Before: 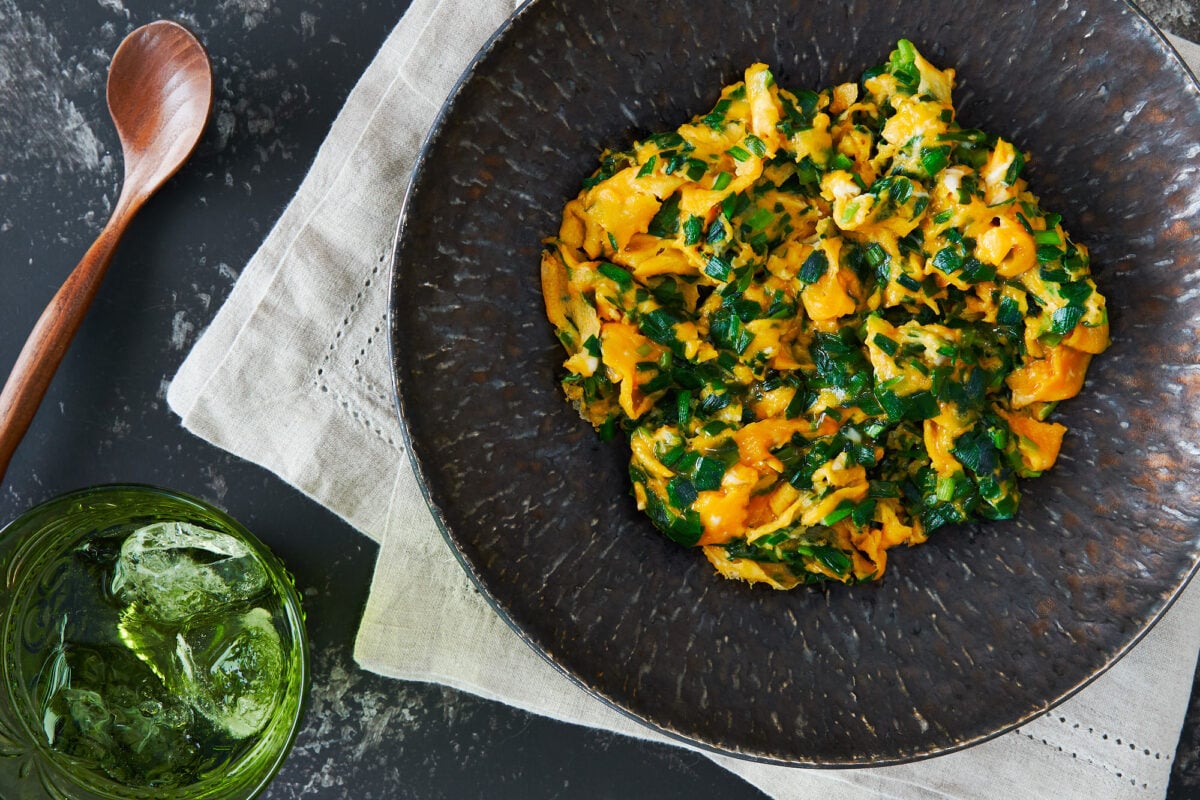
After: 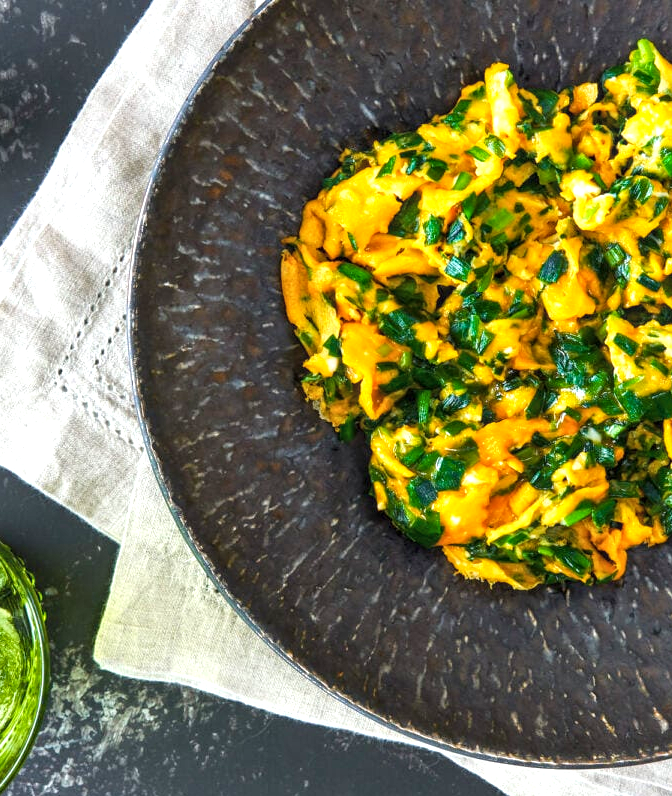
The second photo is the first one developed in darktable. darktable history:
color balance rgb: perceptual saturation grading › global saturation 25%, perceptual brilliance grading › mid-tones 10%, perceptual brilliance grading › shadows 15%, global vibrance 20%
contrast brightness saturation: saturation -0.17
exposure: black level correction 0, exposure 0.7 EV, compensate exposure bias true, compensate highlight preservation false
crop: left 21.674%, right 22.086%
local contrast: detail 130%
